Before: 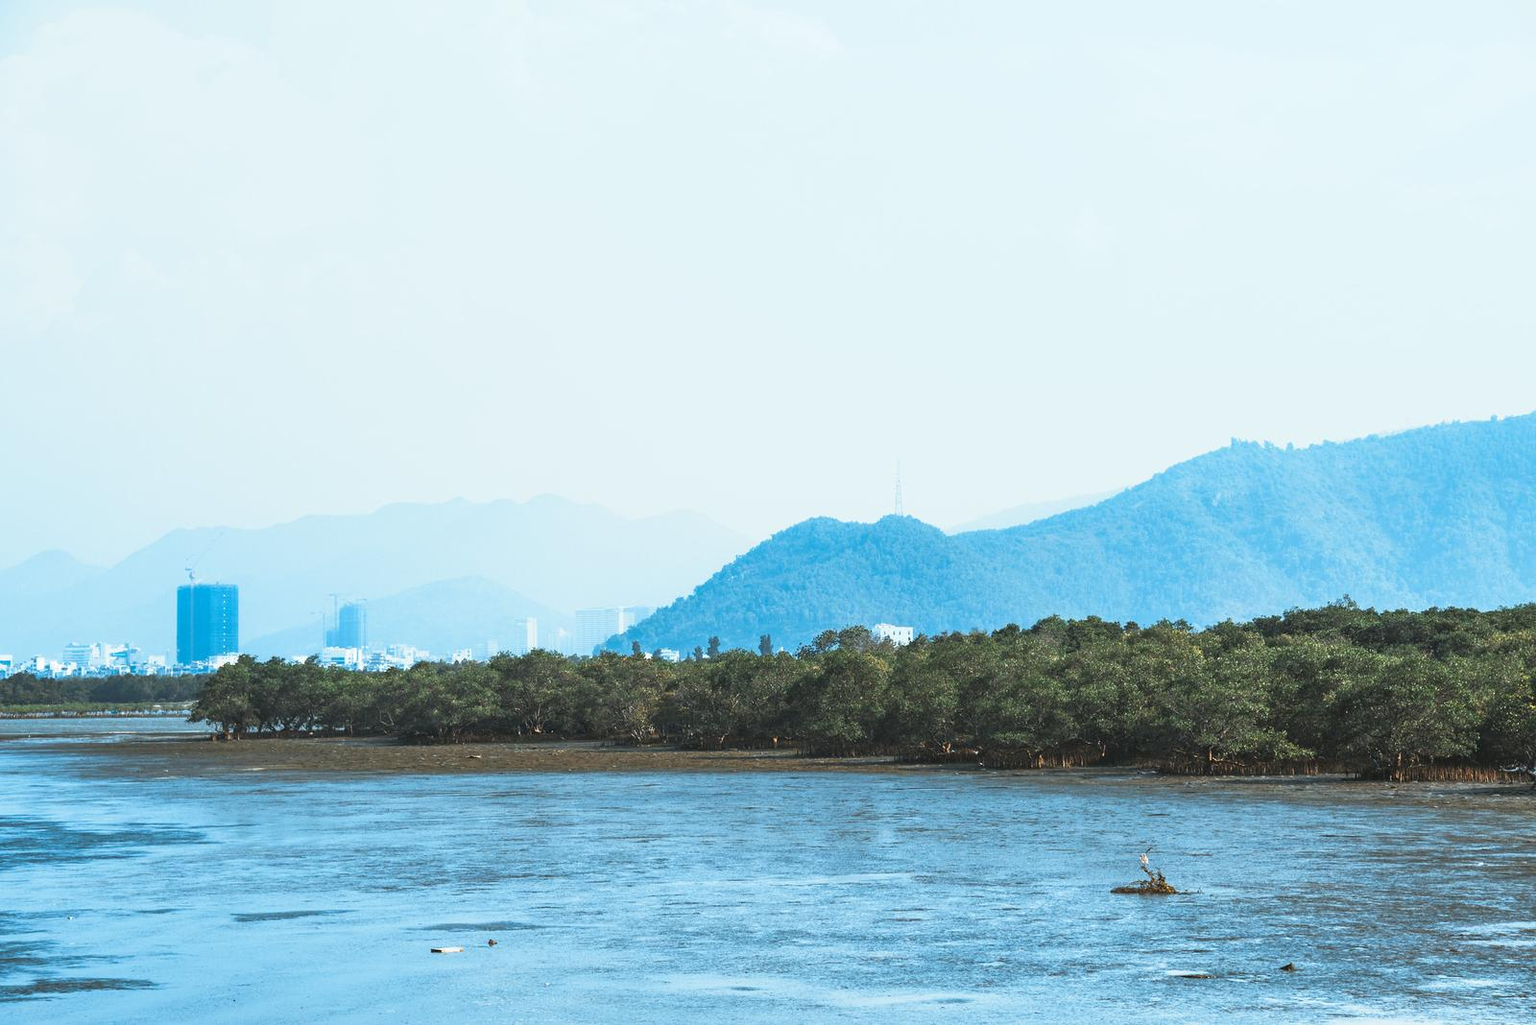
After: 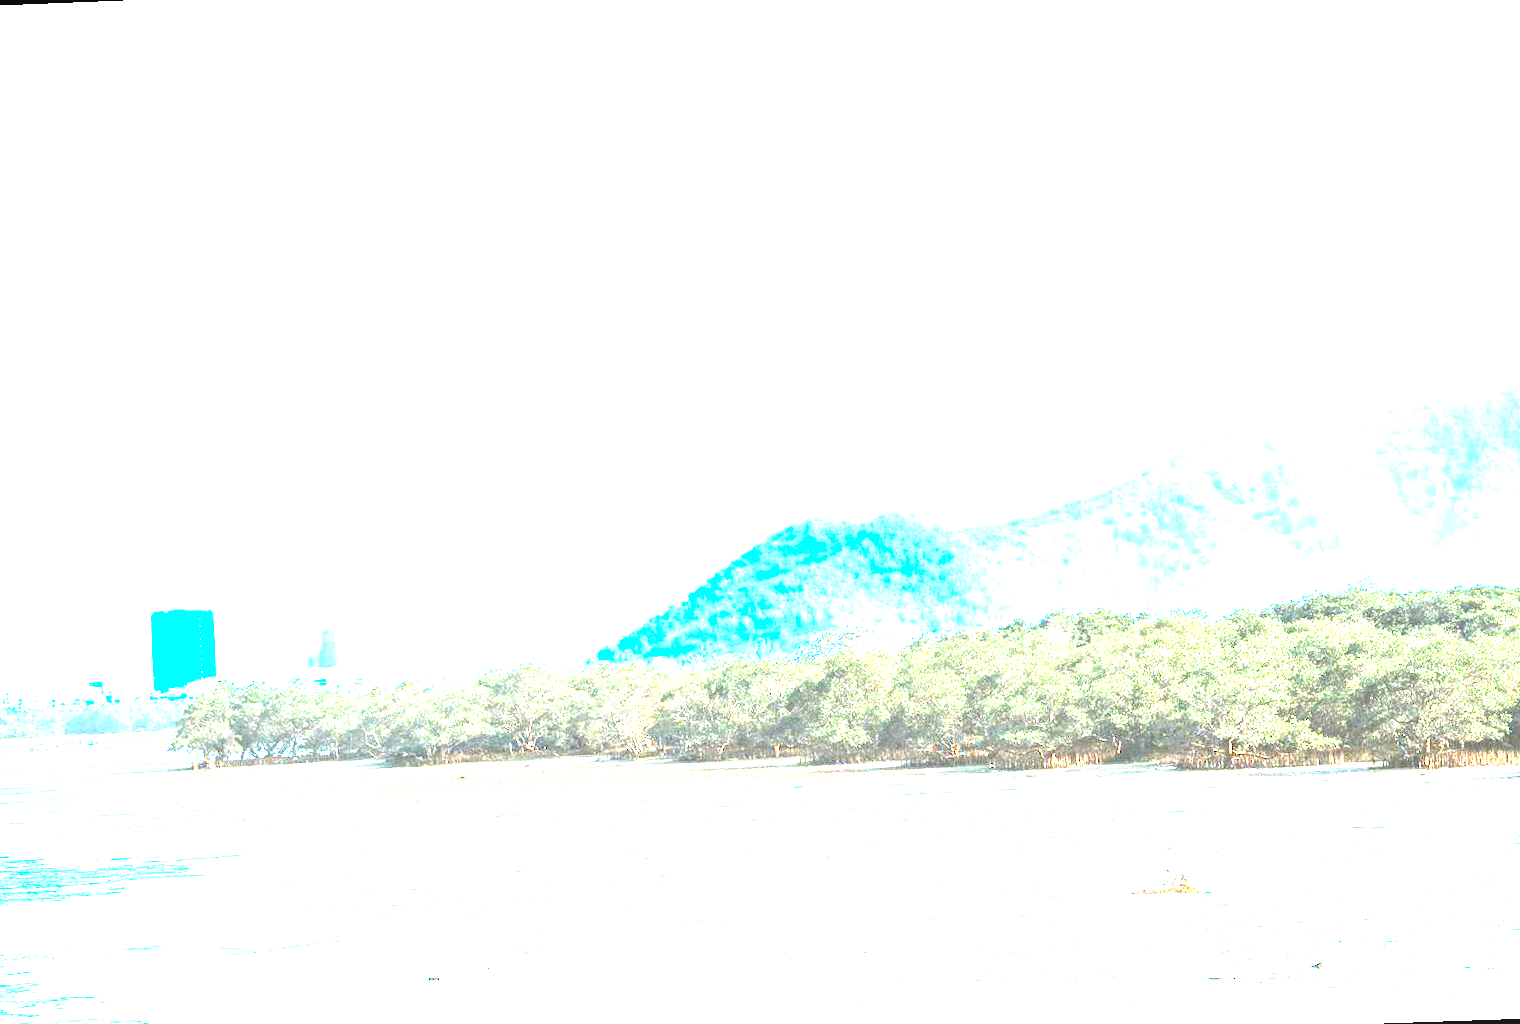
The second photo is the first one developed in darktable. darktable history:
graduated density: density -3.9 EV
exposure: black level correction 0, exposure 1.975 EV, compensate exposure bias true, compensate highlight preservation false
color balance rgb: shadows lift › chroma 2%, shadows lift › hue 50°, power › hue 60°, highlights gain › chroma 1%, highlights gain › hue 60°, global offset › luminance 0.25%, global vibrance 30%
rotate and perspective: rotation -2.12°, lens shift (vertical) 0.009, lens shift (horizontal) -0.008, automatic cropping original format, crop left 0.036, crop right 0.964, crop top 0.05, crop bottom 0.959
